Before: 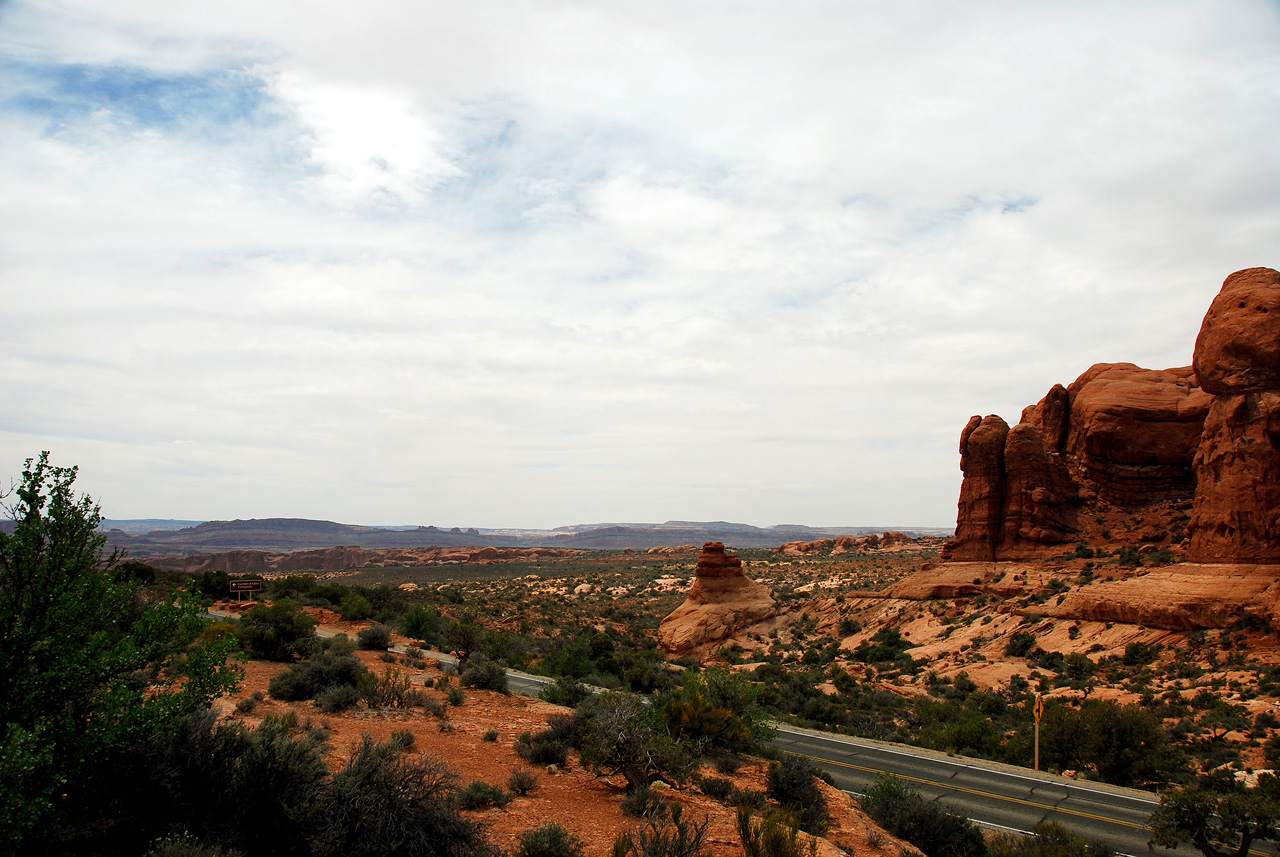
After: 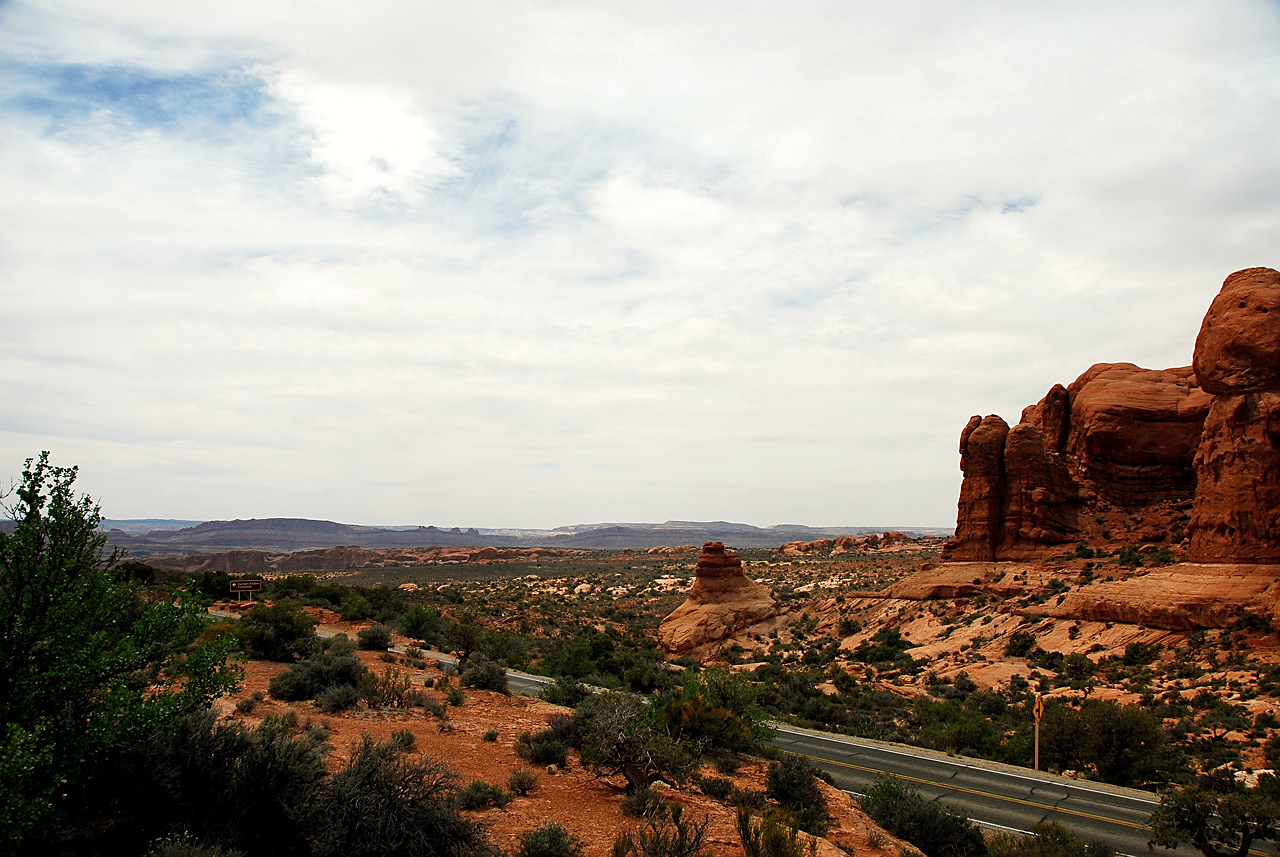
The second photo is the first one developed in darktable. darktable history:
color calibration: x 0.342, y 0.356, temperature 5097.12 K
sharpen: radius 1.883, amount 0.395, threshold 1.563
